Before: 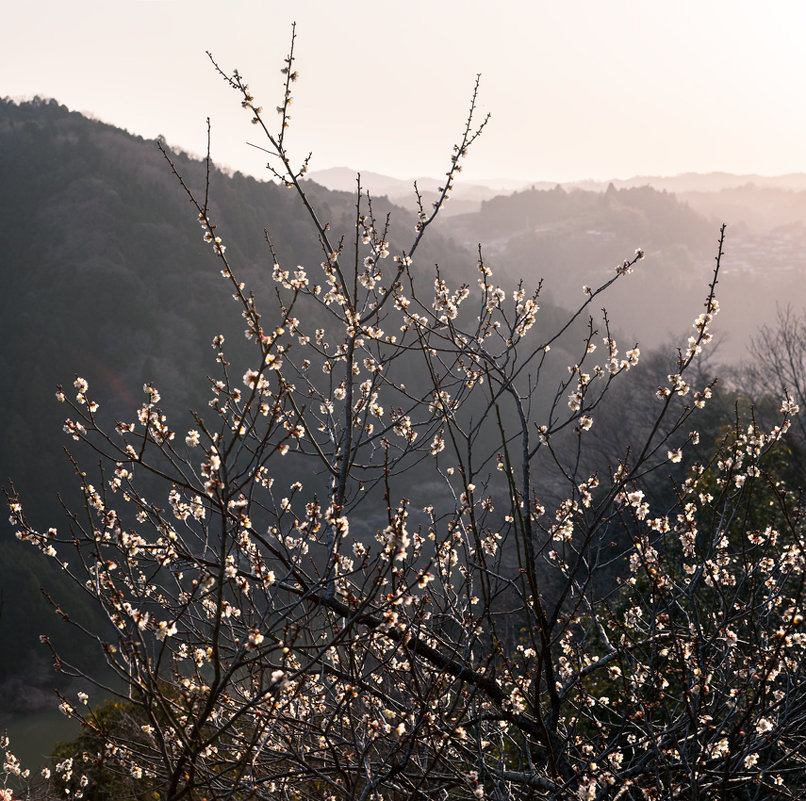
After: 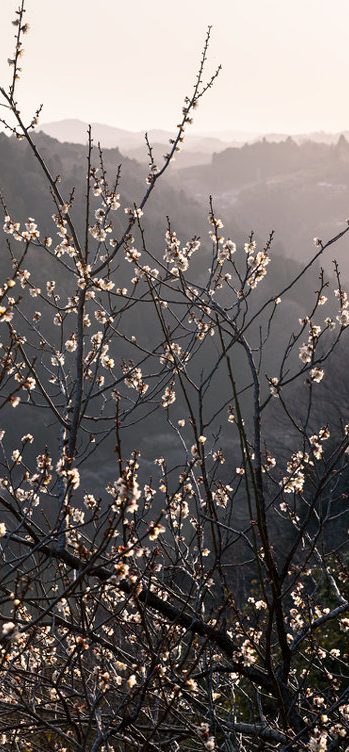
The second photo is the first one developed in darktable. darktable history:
tone equalizer: on, module defaults
crop: left 33.452%, top 6.025%, right 23.155%
